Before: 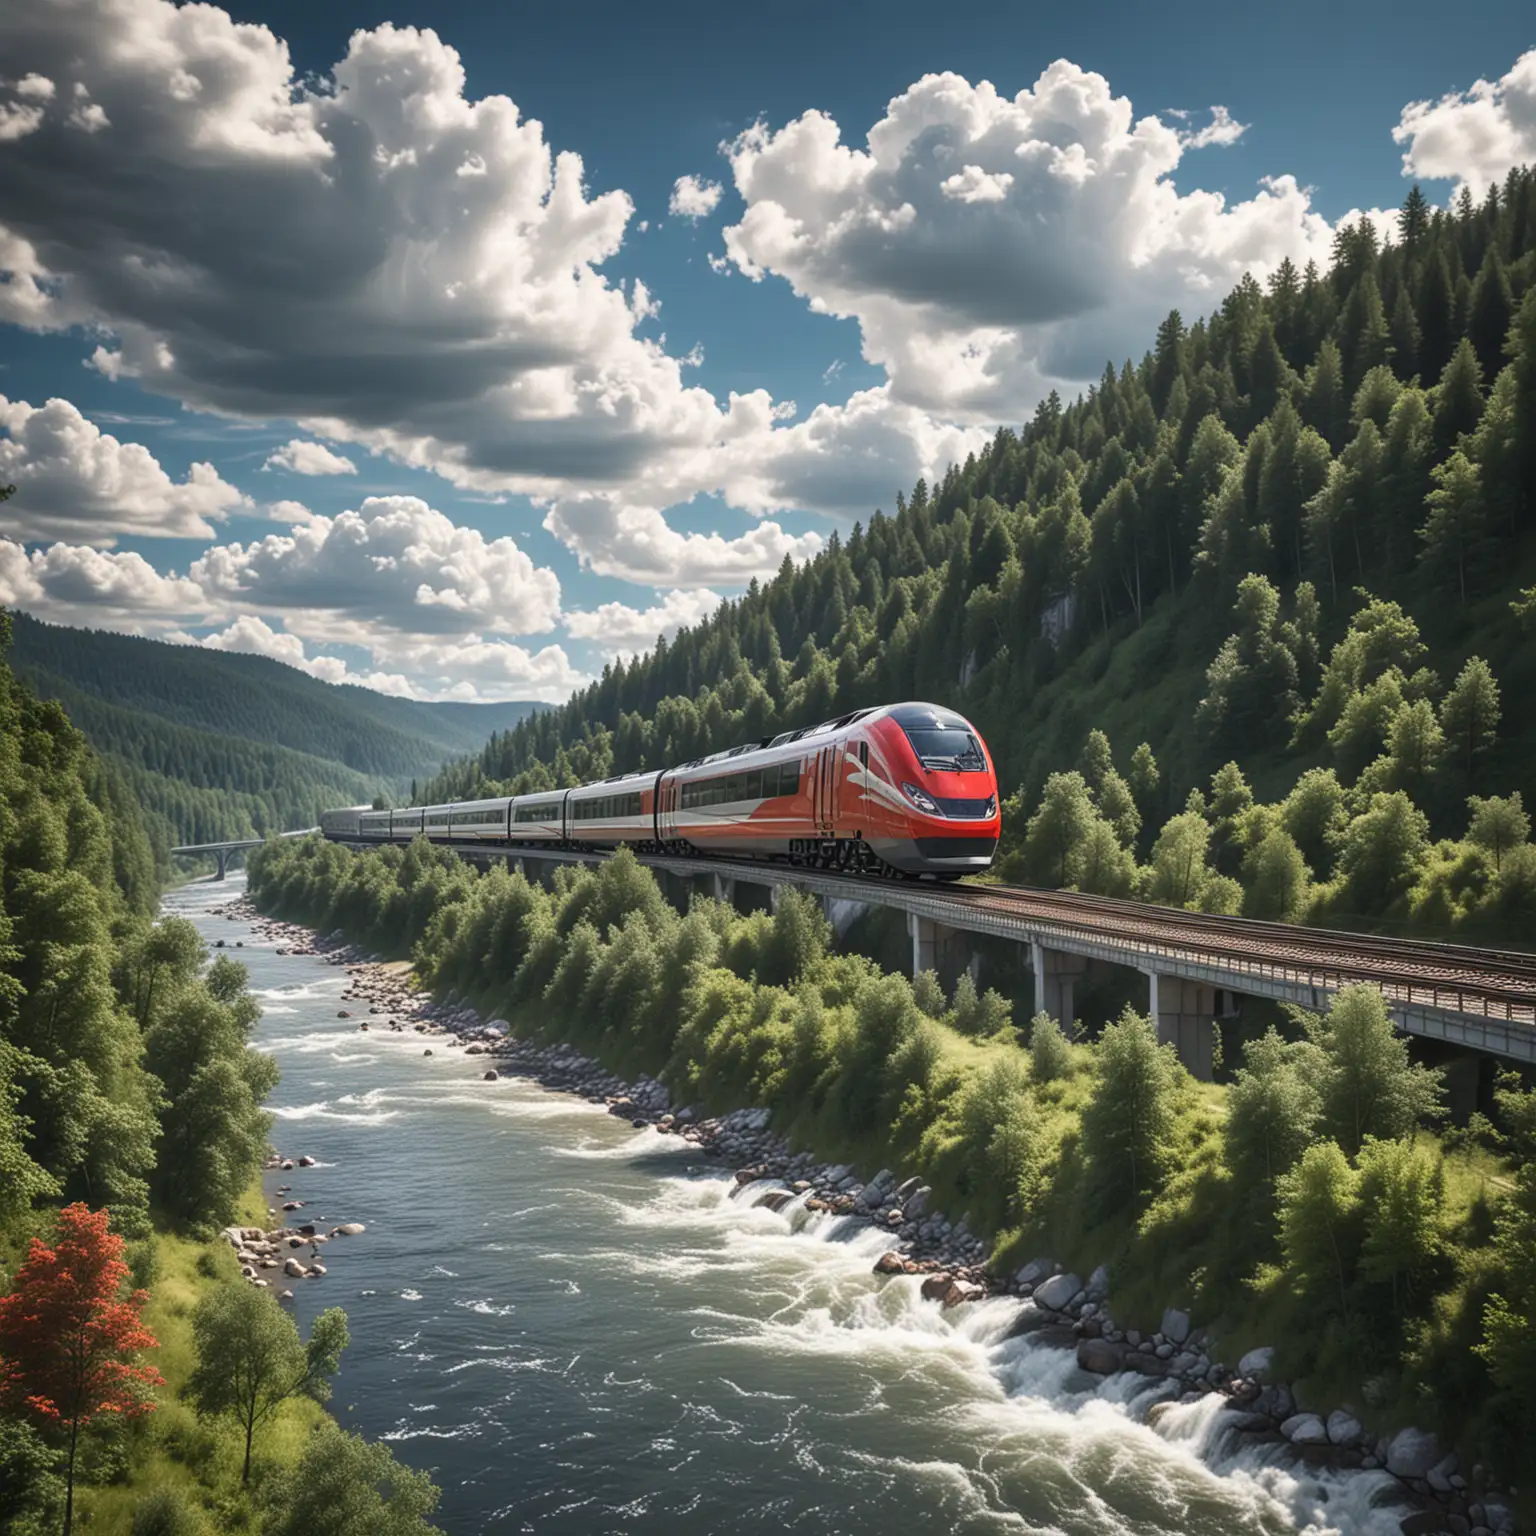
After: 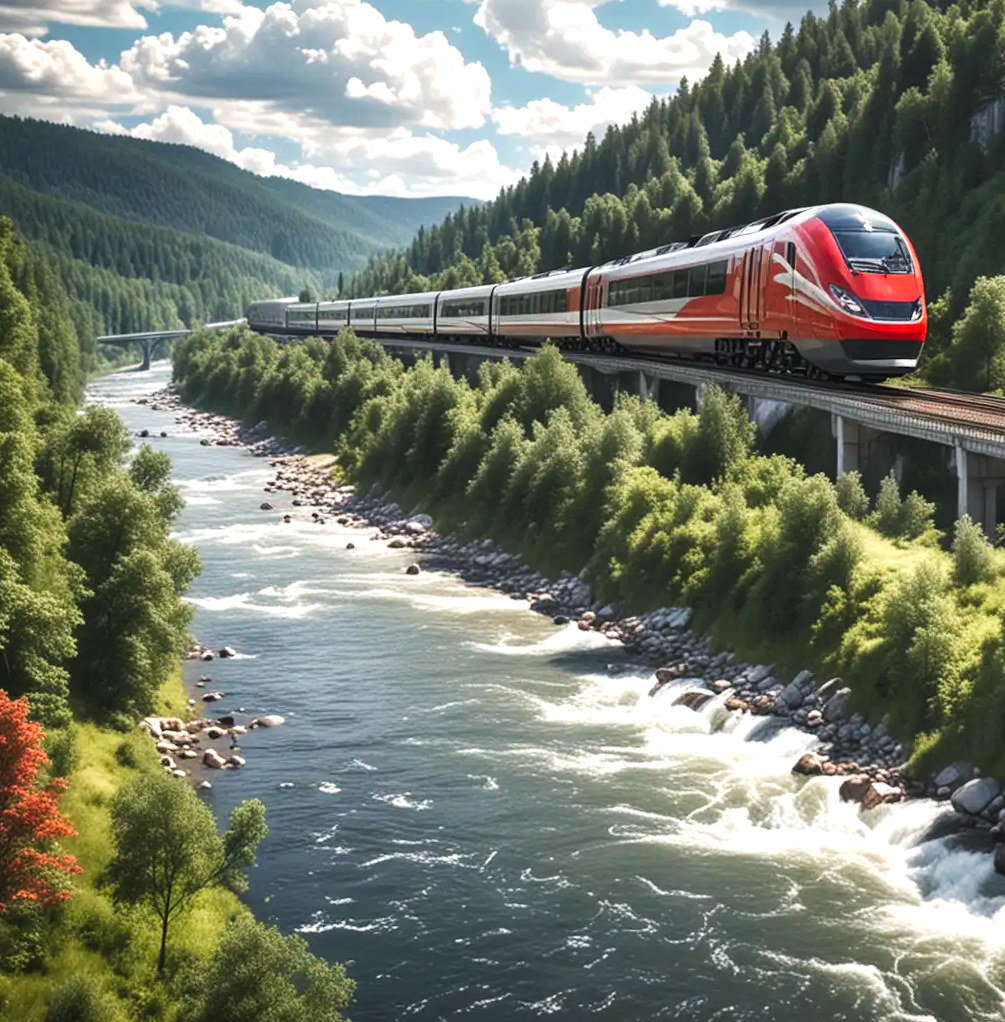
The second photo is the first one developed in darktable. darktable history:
crop and rotate: angle -0.961°, left 4.008%, top 32.349%, right 29.457%
exposure: exposure 0.55 EV, compensate highlight preservation false
tone curve: curves: ch0 [(0, 0) (0.227, 0.17) (0.766, 0.774) (1, 1)]; ch1 [(0, 0) (0.114, 0.127) (0.437, 0.452) (0.498, 0.495) (0.579, 0.602) (1, 1)]; ch2 [(0, 0) (0.233, 0.259) (0.493, 0.492) (0.568, 0.596) (1, 1)], preserve colors none
